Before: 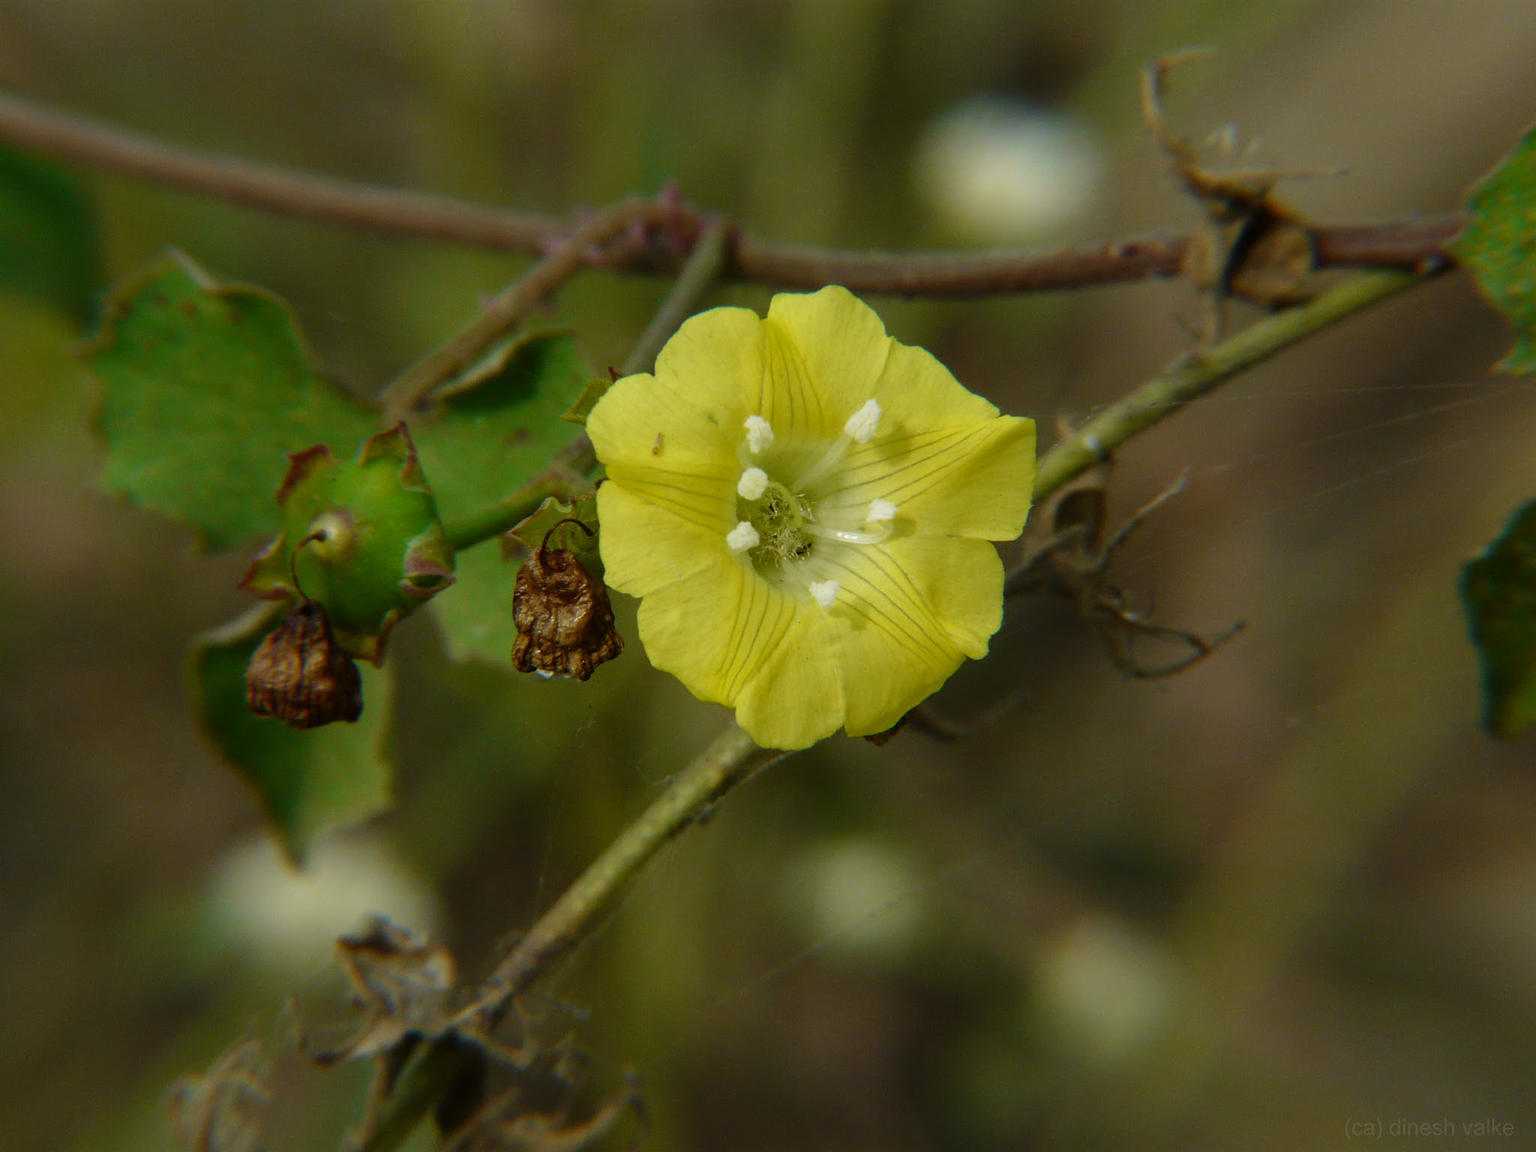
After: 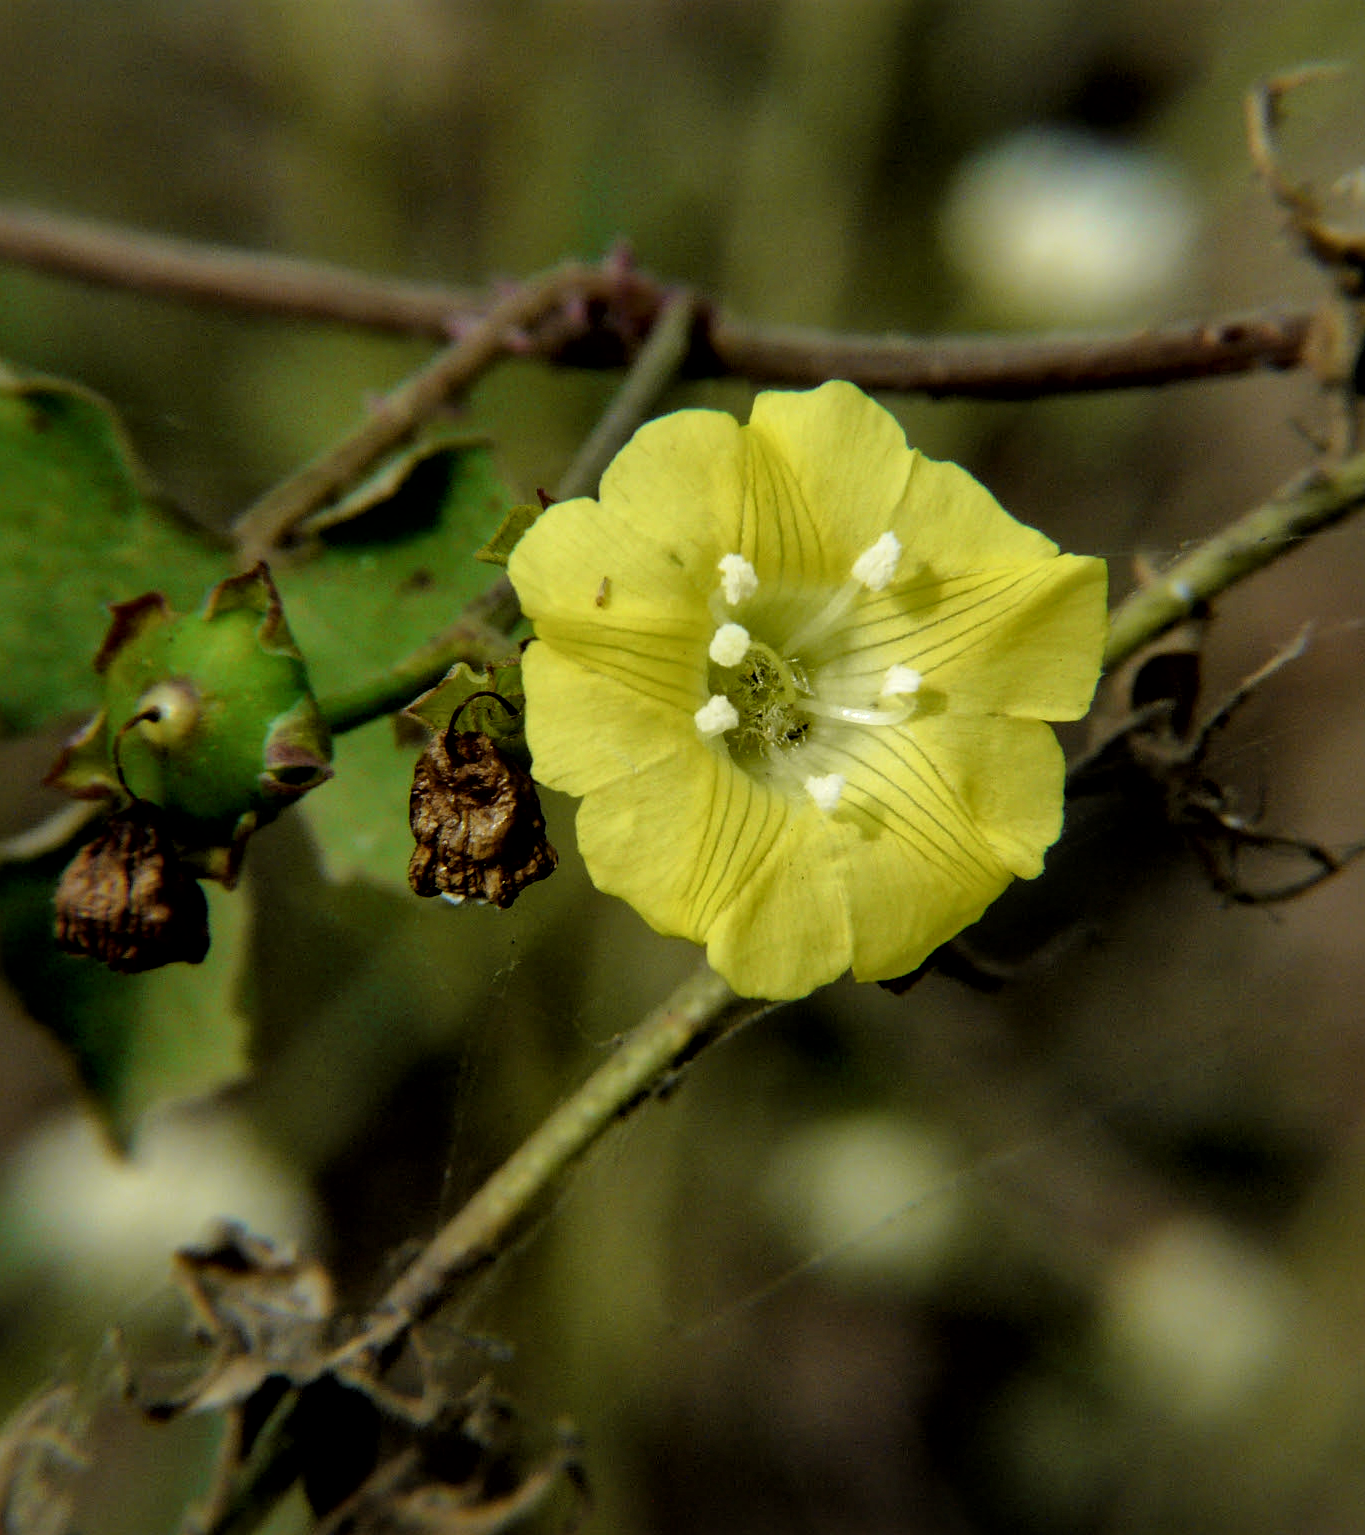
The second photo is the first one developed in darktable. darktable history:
filmic rgb: black relative exposure -4.93 EV, white relative exposure 2.84 EV, hardness 3.72
exposure: exposure 0.2 EV, compensate highlight preservation false
crop and rotate: left 13.409%, right 19.924%
local contrast: mode bilateral grid, contrast 20, coarseness 50, detail 141%, midtone range 0.2
